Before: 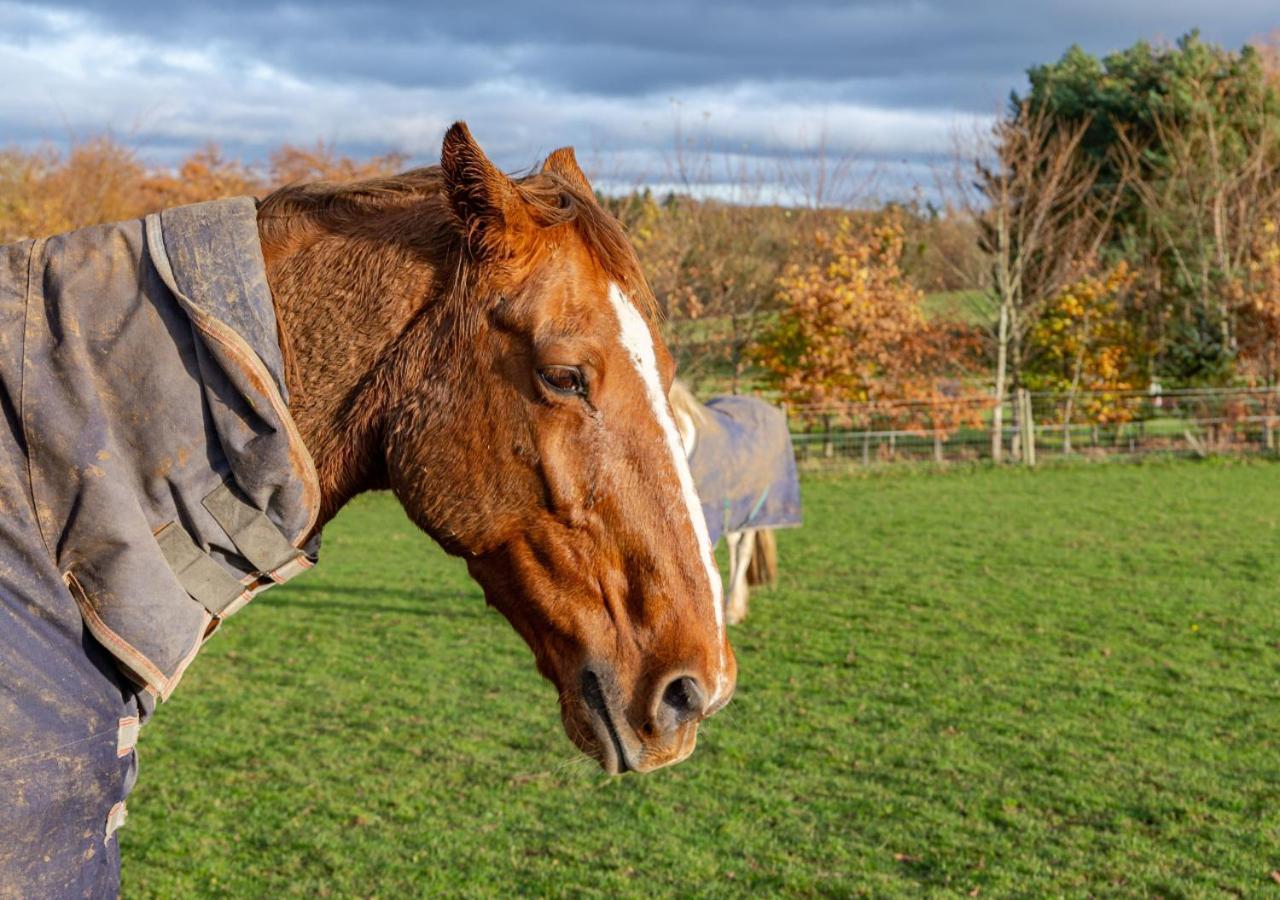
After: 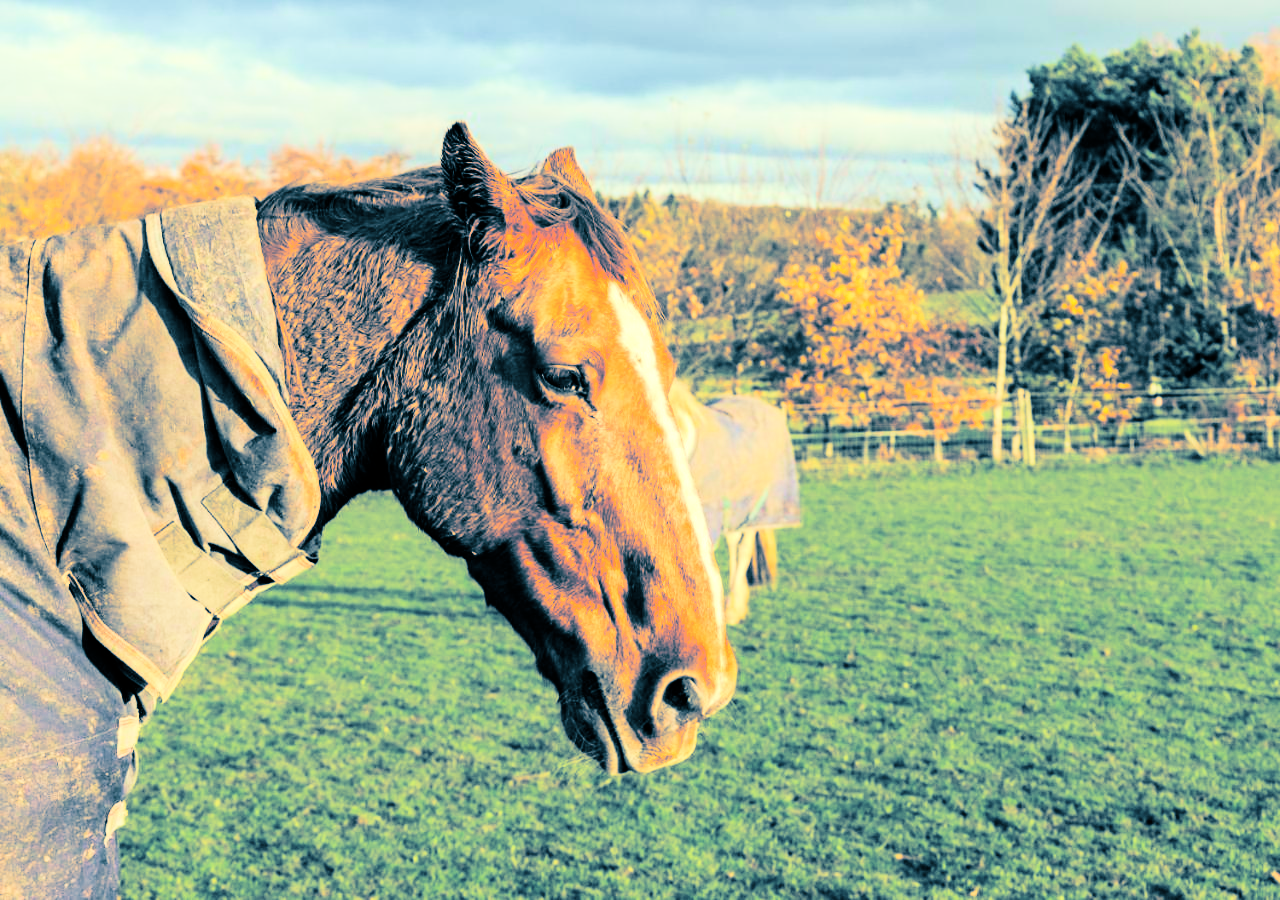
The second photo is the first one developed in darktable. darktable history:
tone curve: curves: ch0 [(0, 0) (0.004, 0) (0.133, 0.071) (0.325, 0.456) (0.832, 0.957) (1, 1)], color space Lab, linked channels, preserve colors none
channel mixer: red [0, 0, 0, 1, 0, 0, 0], green [0 ×4, 1, 0, 0], blue [0, 0, 0, 0.1, 0.1, 0.8, 0]
velvia: on, module defaults
split-toning: shadows › hue 212.4°, balance -70
